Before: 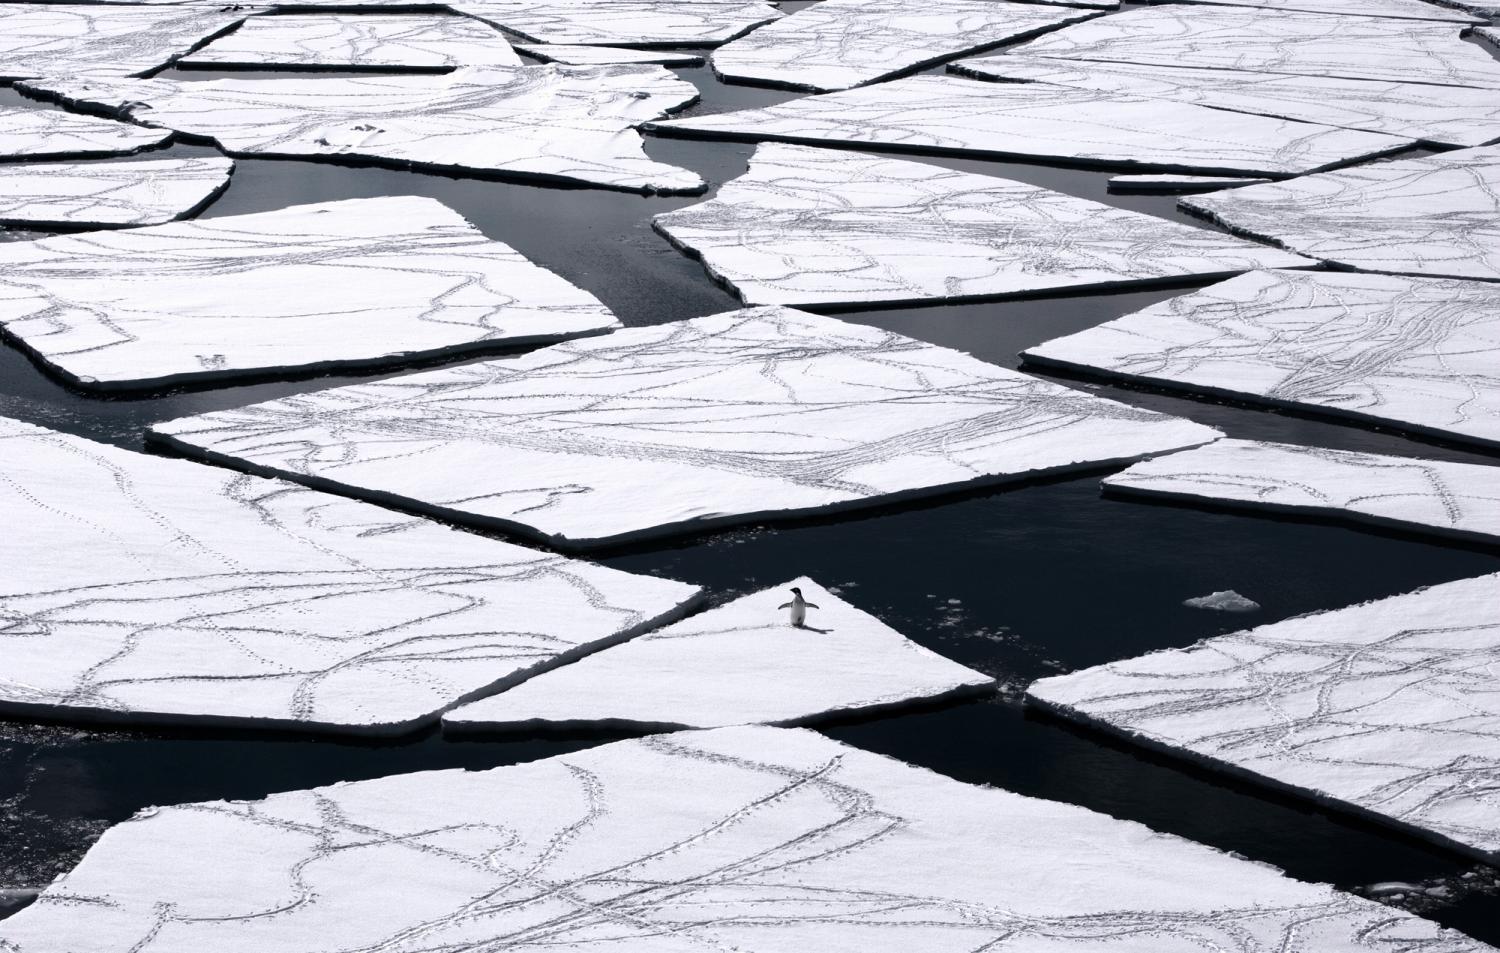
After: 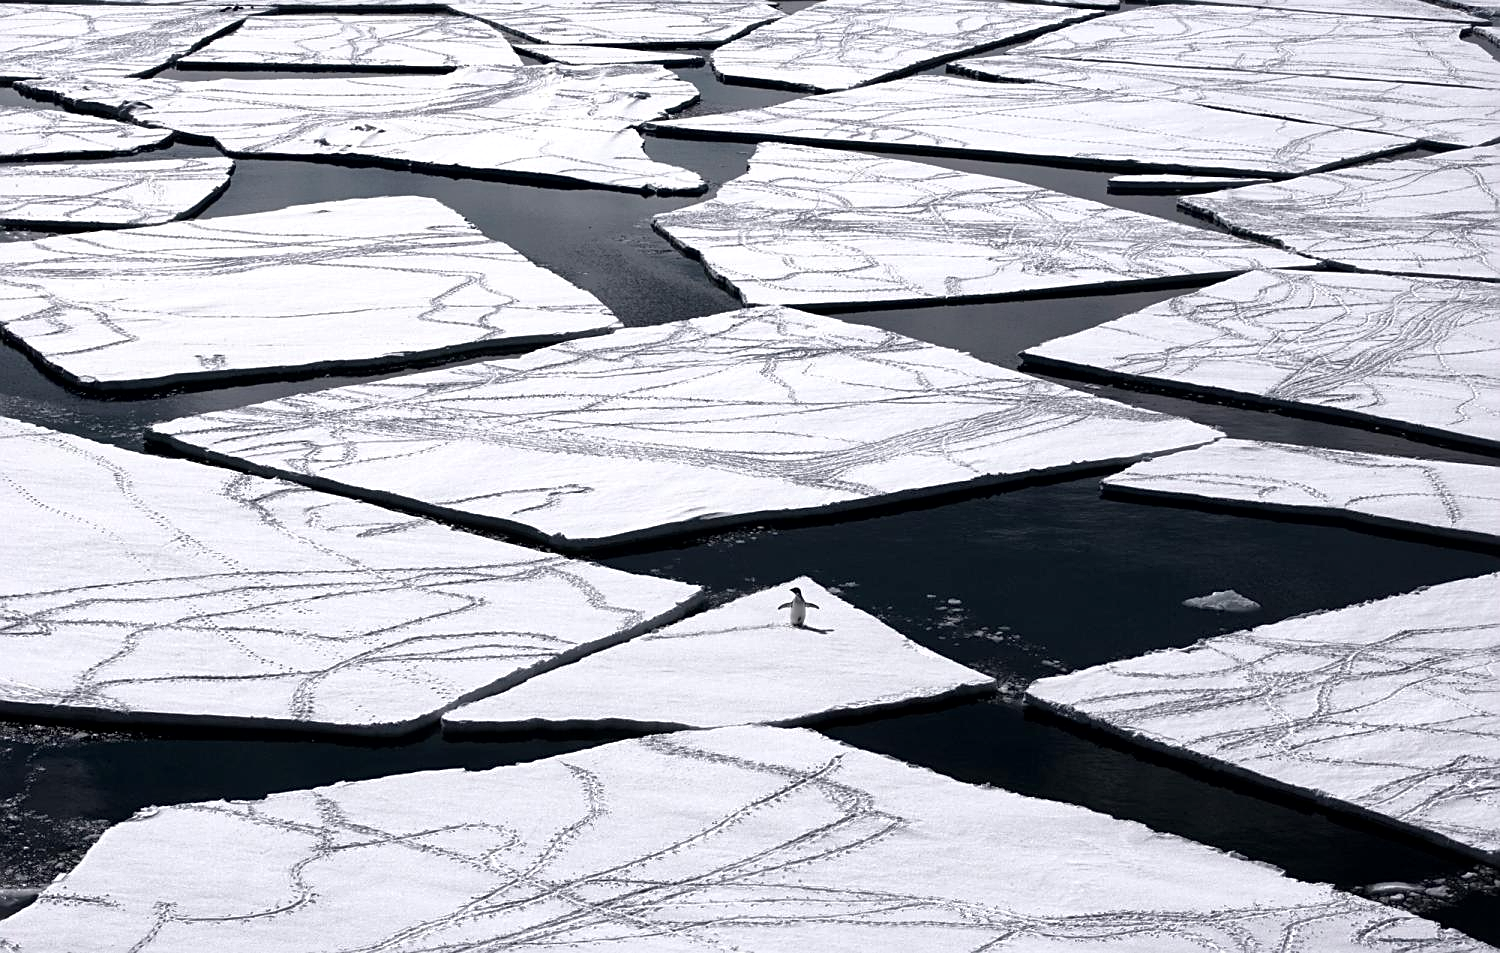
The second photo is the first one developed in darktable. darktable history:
sharpen: on, module defaults
local contrast: mode bilateral grid, contrast 20, coarseness 50, detail 159%, midtone range 0.2
